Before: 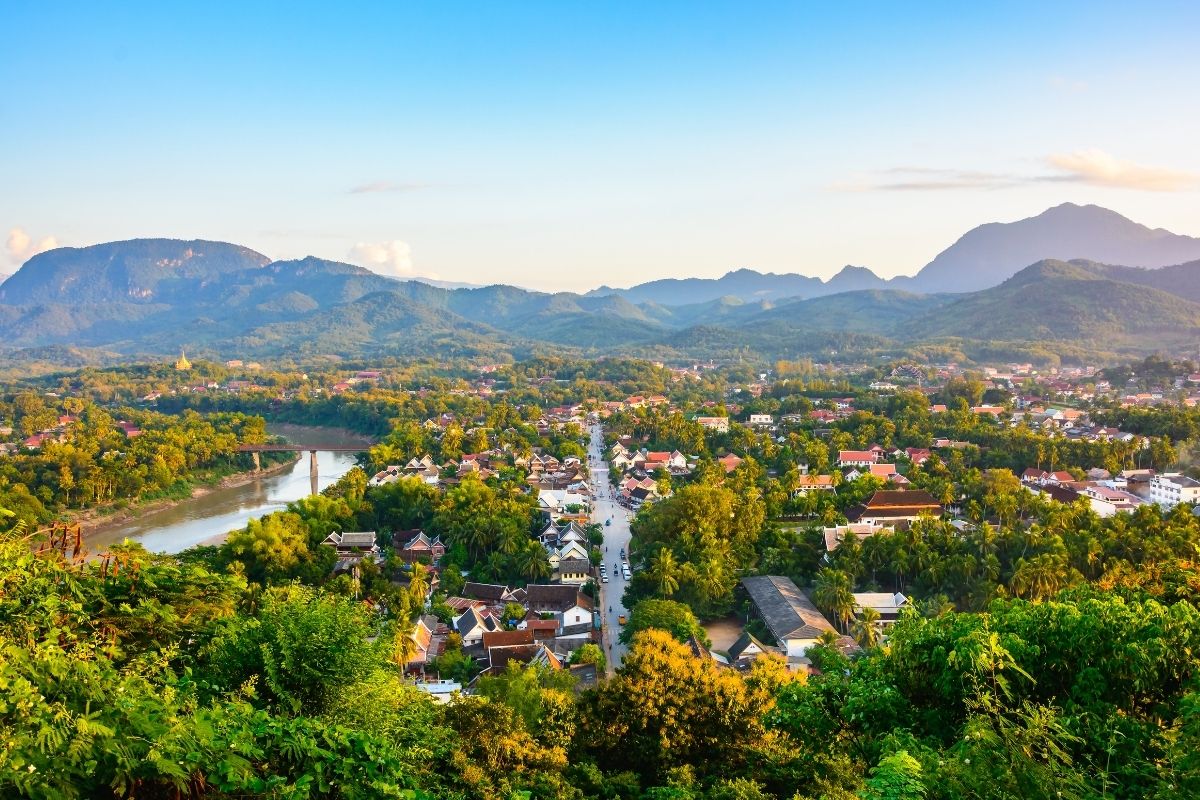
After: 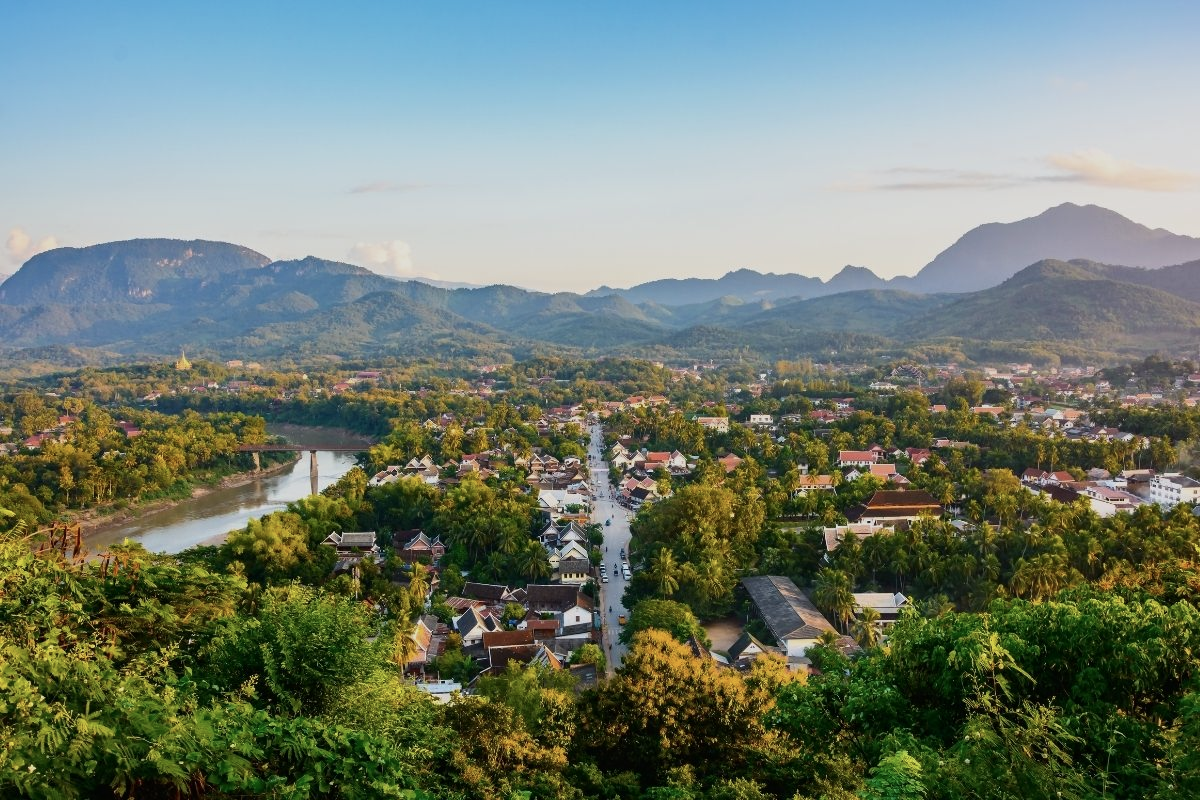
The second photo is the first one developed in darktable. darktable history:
contrast brightness saturation: contrast 0.113, saturation -0.151
exposure: exposure -0.487 EV, compensate highlight preservation false
